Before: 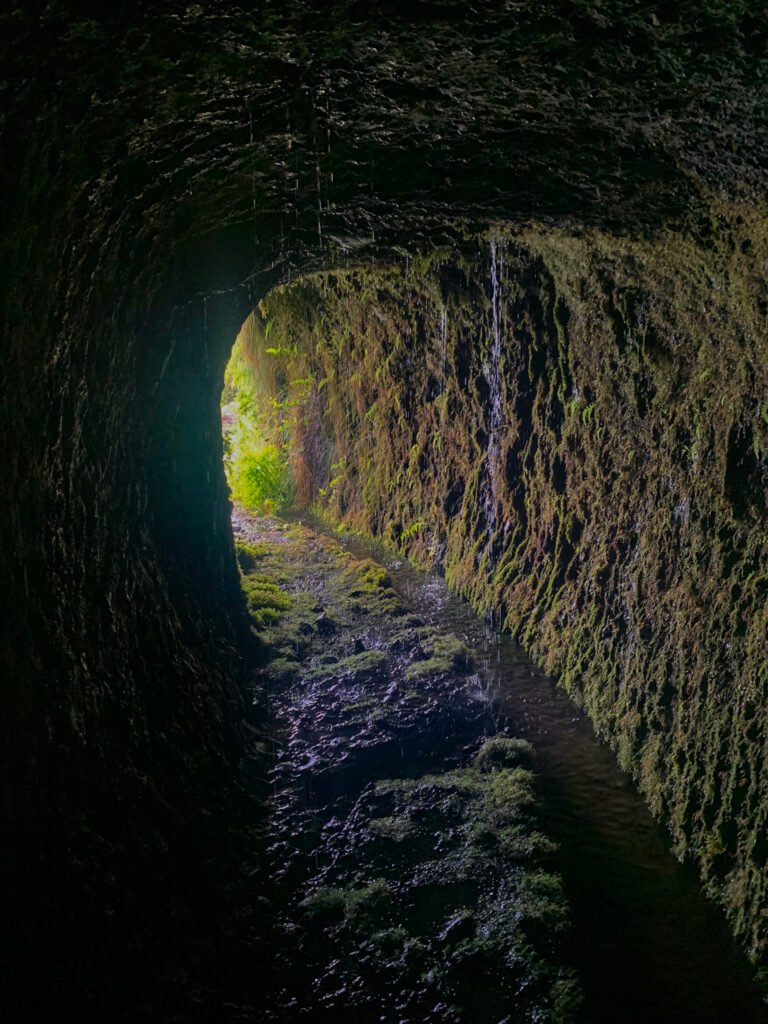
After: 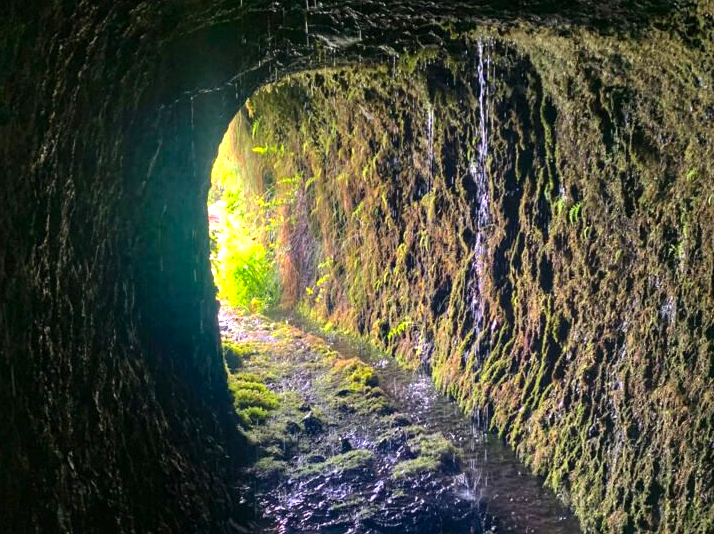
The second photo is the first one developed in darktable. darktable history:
levels: levels [0, 0.374, 0.749]
base curve: curves: ch0 [(0, 0) (0.088, 0.125) (0.176, 0.251) (0.354, 0.501) (0.613, 0.749) (1, 0.877)], preserve colors none
crop: left 1.749%, top 19.696%, right 5.177%, bottom 28.143%
